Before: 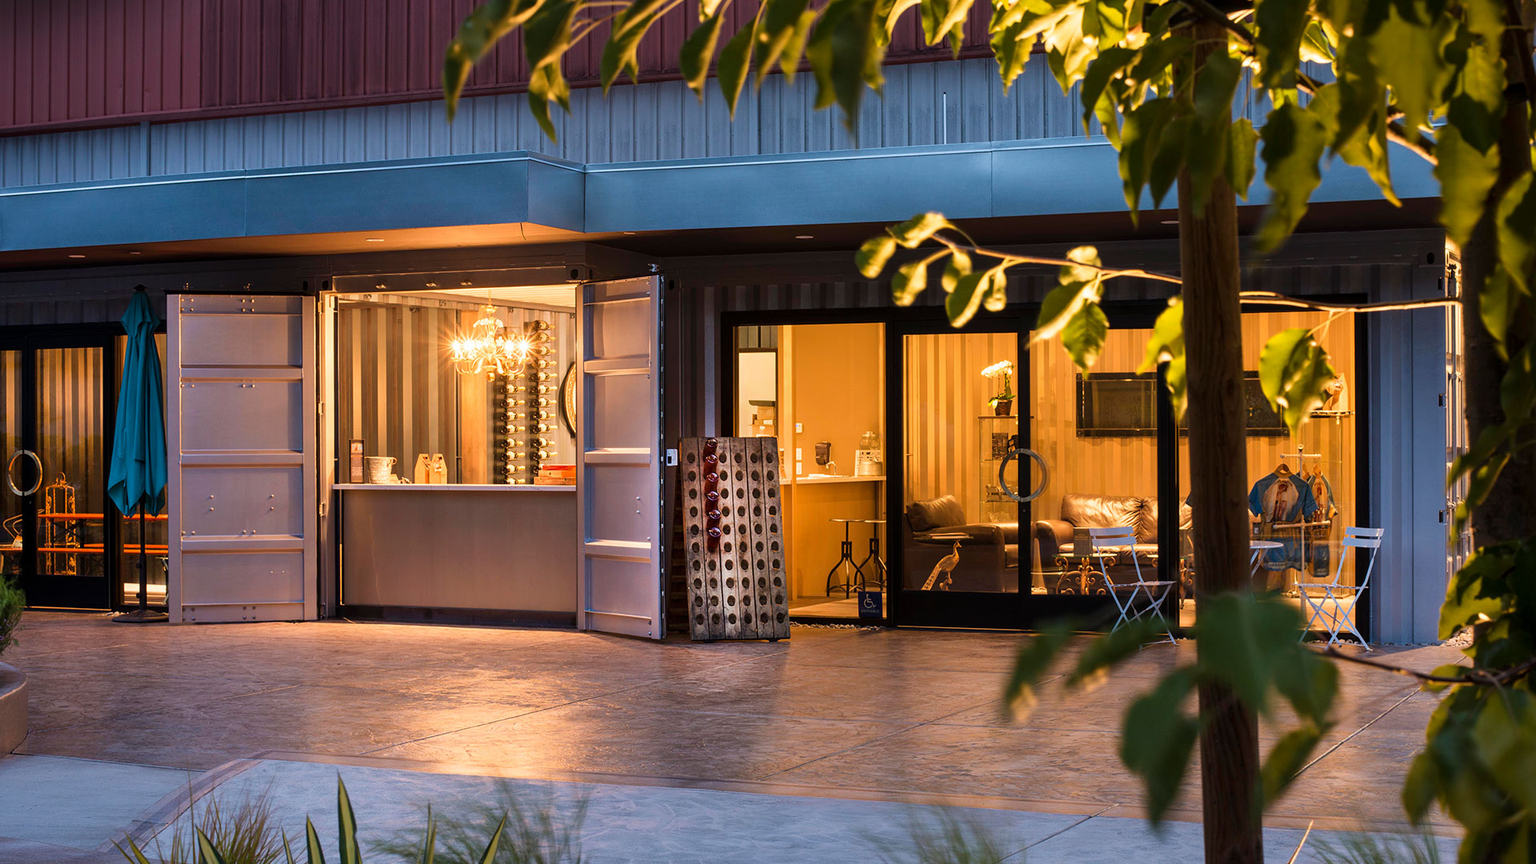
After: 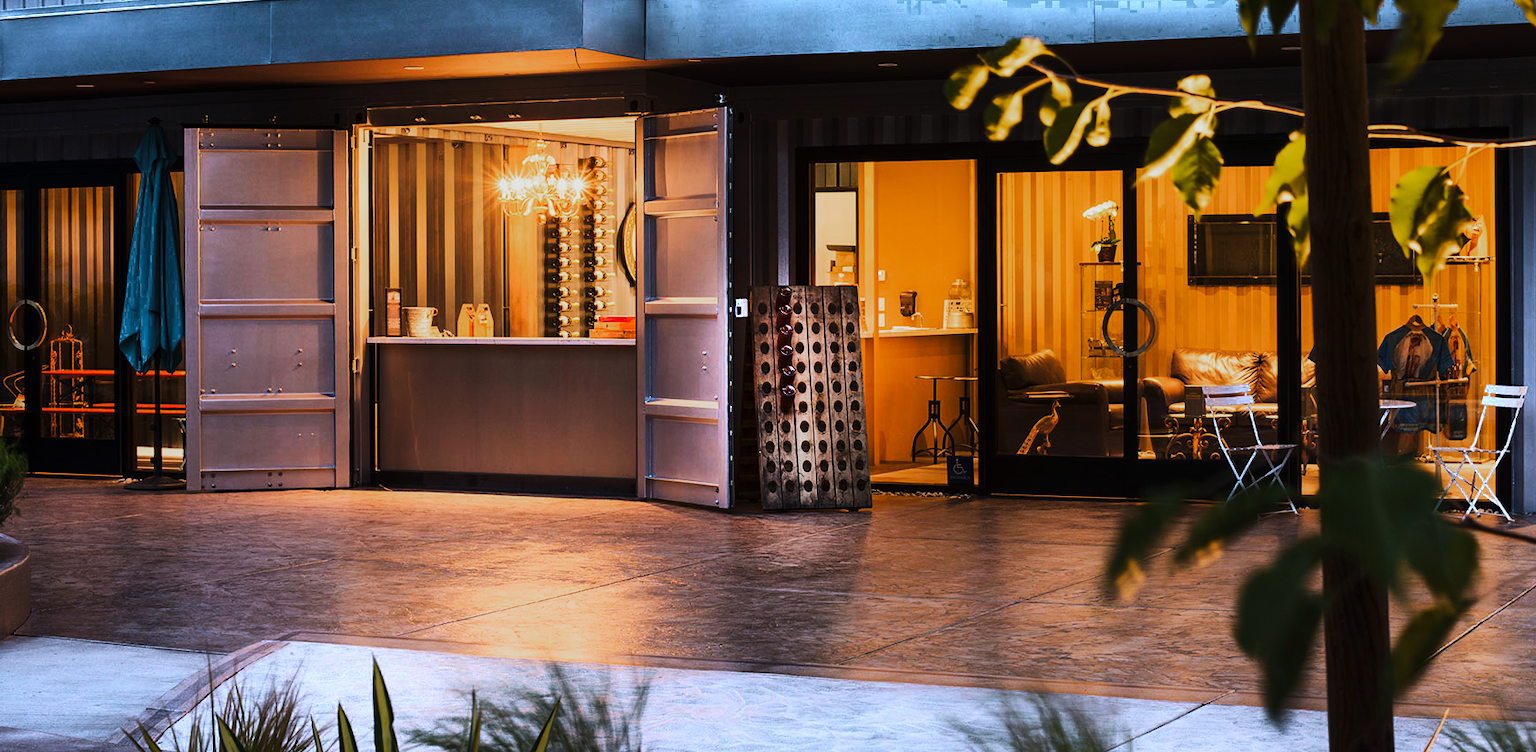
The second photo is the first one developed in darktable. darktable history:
tone equalizer: -8 EV 0 EV, -7 EV 0.001 EV, -6 EV -0.002 EV, -5 EV -0.005 EV, -4 EV -0.083 EV, -3 EV -0.206 EV, -2 EV -0.237 EV, -1 EV 0.094 EV, +0 EV 0.305 EV
color zones: curves: ch0 [(0.203, 0.433) (0.607, 0.517) (0.697, 0.696) (0.705, 0.897)]
filmic rgb: black relative exposure -16 EV, white relative exposure 5.27 EV, hardness 5.93, contrast 1.246, preserve chrominance RGB euclidean norm, color science v5 (2021), contrast in shadows safe, contrast in highlights safe
tone curve: curves: ch0 [(0, 0) (0.003, 0.003) (0.011, 0.012) (0.025, 0.024) (0.044, 0.039) (0.069, 0.052) (0.1, 0.072) (0.136, 0.097) (0.177, 0.128) (0.224, 0.168) (0.277, 0.217) (0.335, 0.276) (0.399, 0.345) (0.468, 0.429) (0.543, 0.524) (0.623, 0.628) (0.709, 0.732) (0.801, 0.829) (0.898, 0.919) (1, 1)], preserve colors none
crop: top 20.693%, right 9.348%, bottom 0.306%
